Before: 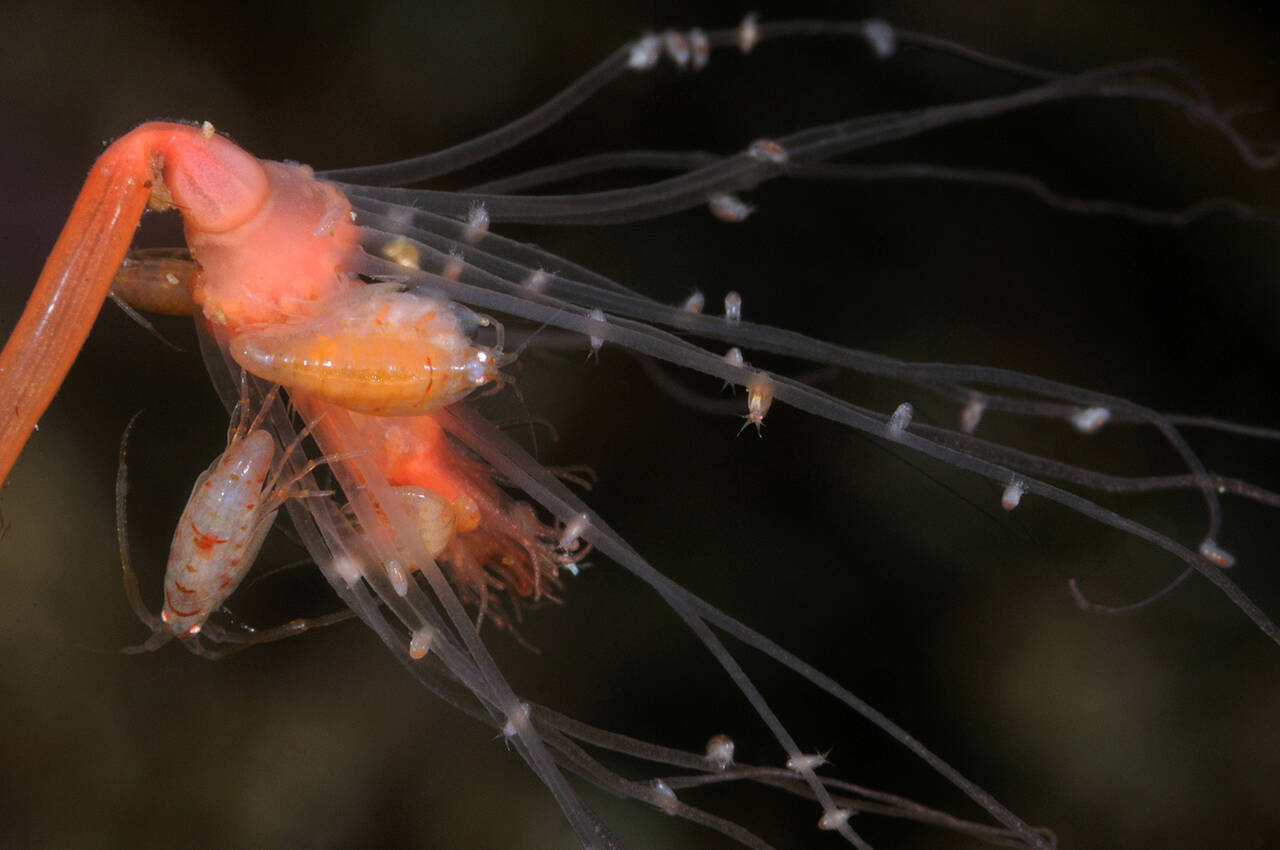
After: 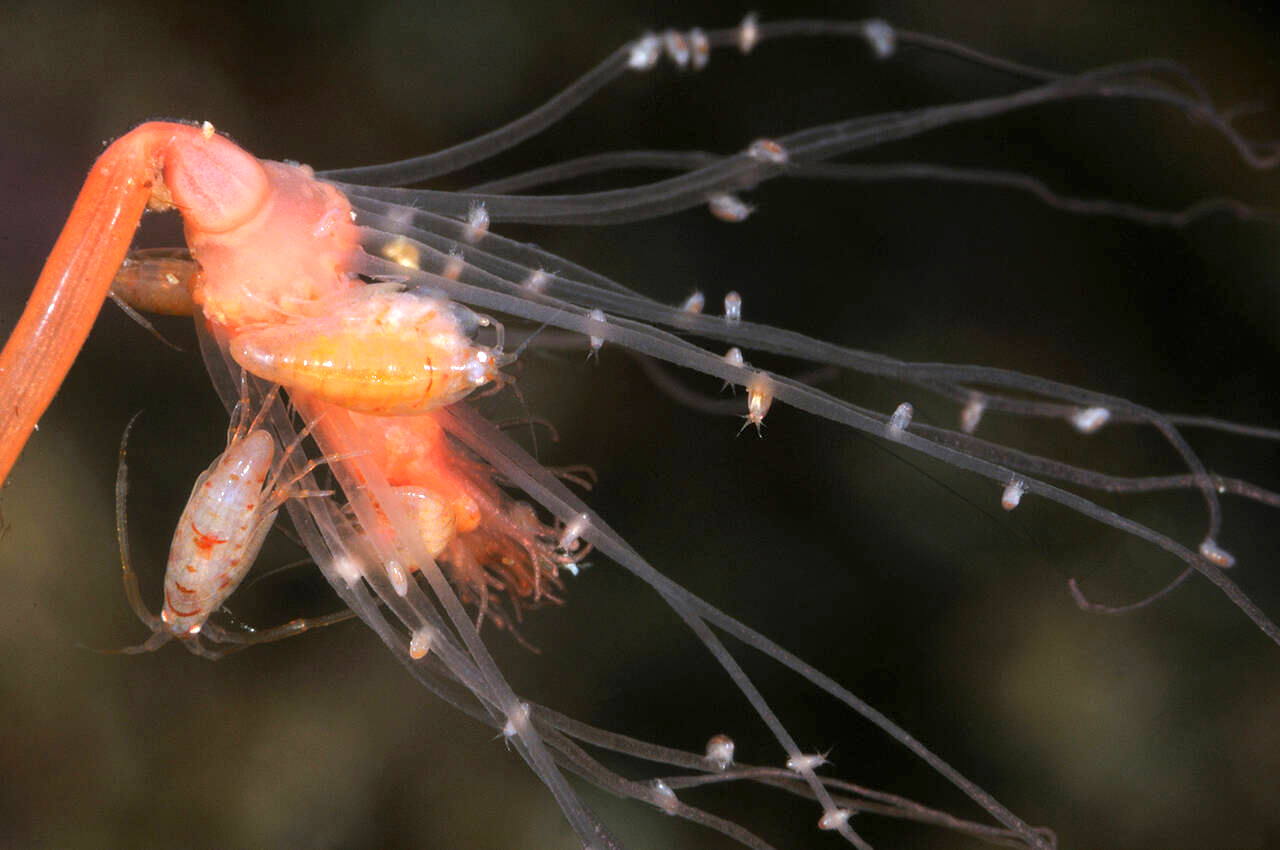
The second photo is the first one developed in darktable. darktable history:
exposure: exposure 1 EV, compensate exposure bias true, compensate highlight preservation false
tone equalizer: edges refinement/feathering 500, mask exposure compensation -1.57 EV, preserve details no
